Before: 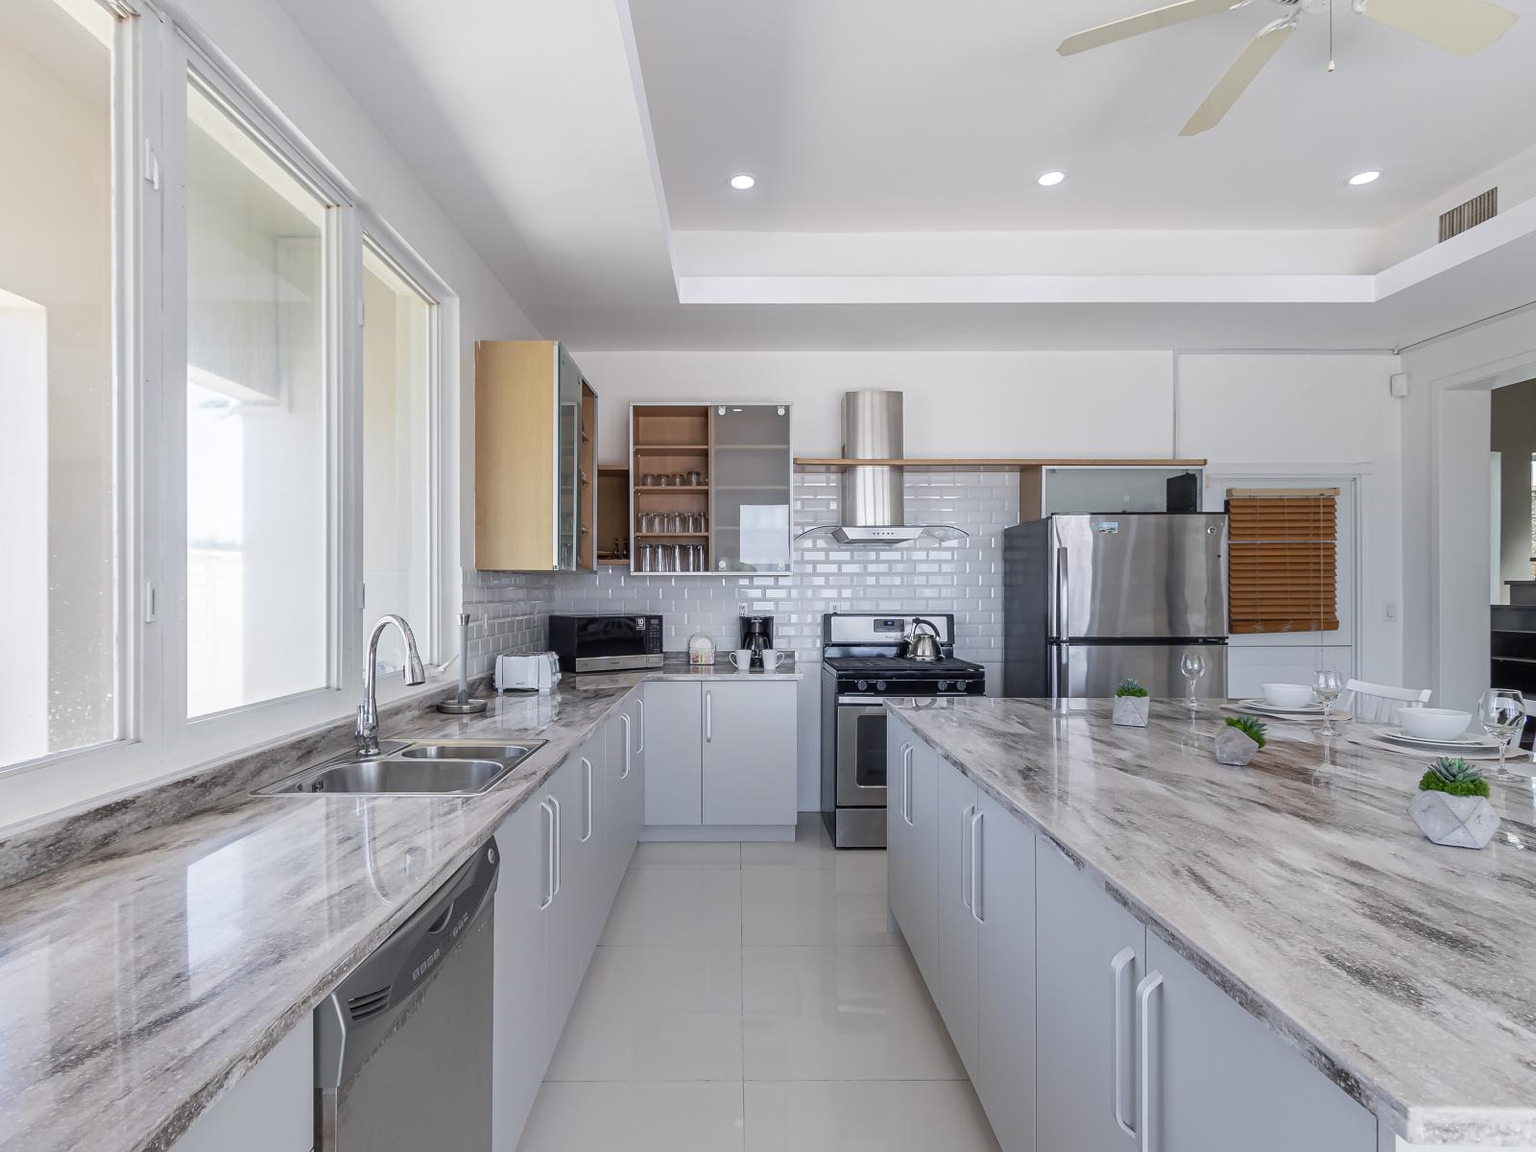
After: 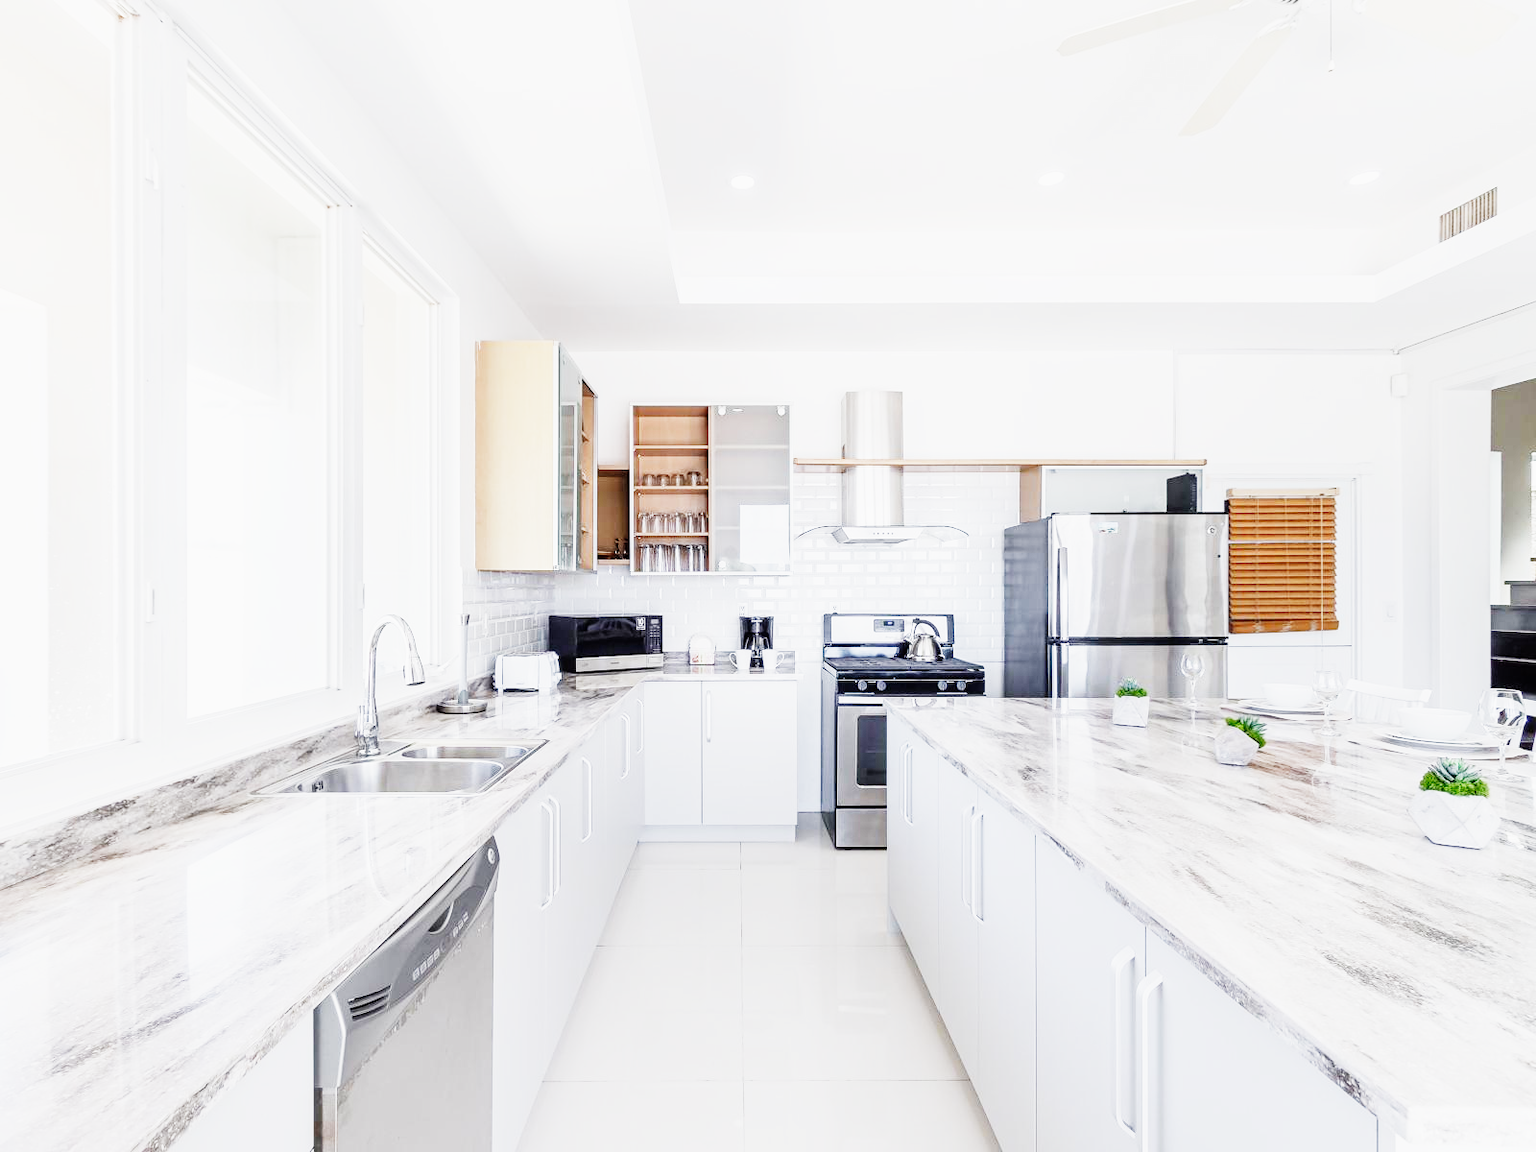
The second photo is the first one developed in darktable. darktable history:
sigmoid: contrast 1.81, skew -0.21, preserve hue 0%, red attenuation 0.1, red rotation 0.035, green attenuation 0.1, green rotation -0.017, blue attenuation 0.15, blue rotation -0.052, base primaries Rec2020
exposure: exposure 2 EV, compensate exposure bias true, compensate highlight preservation false
